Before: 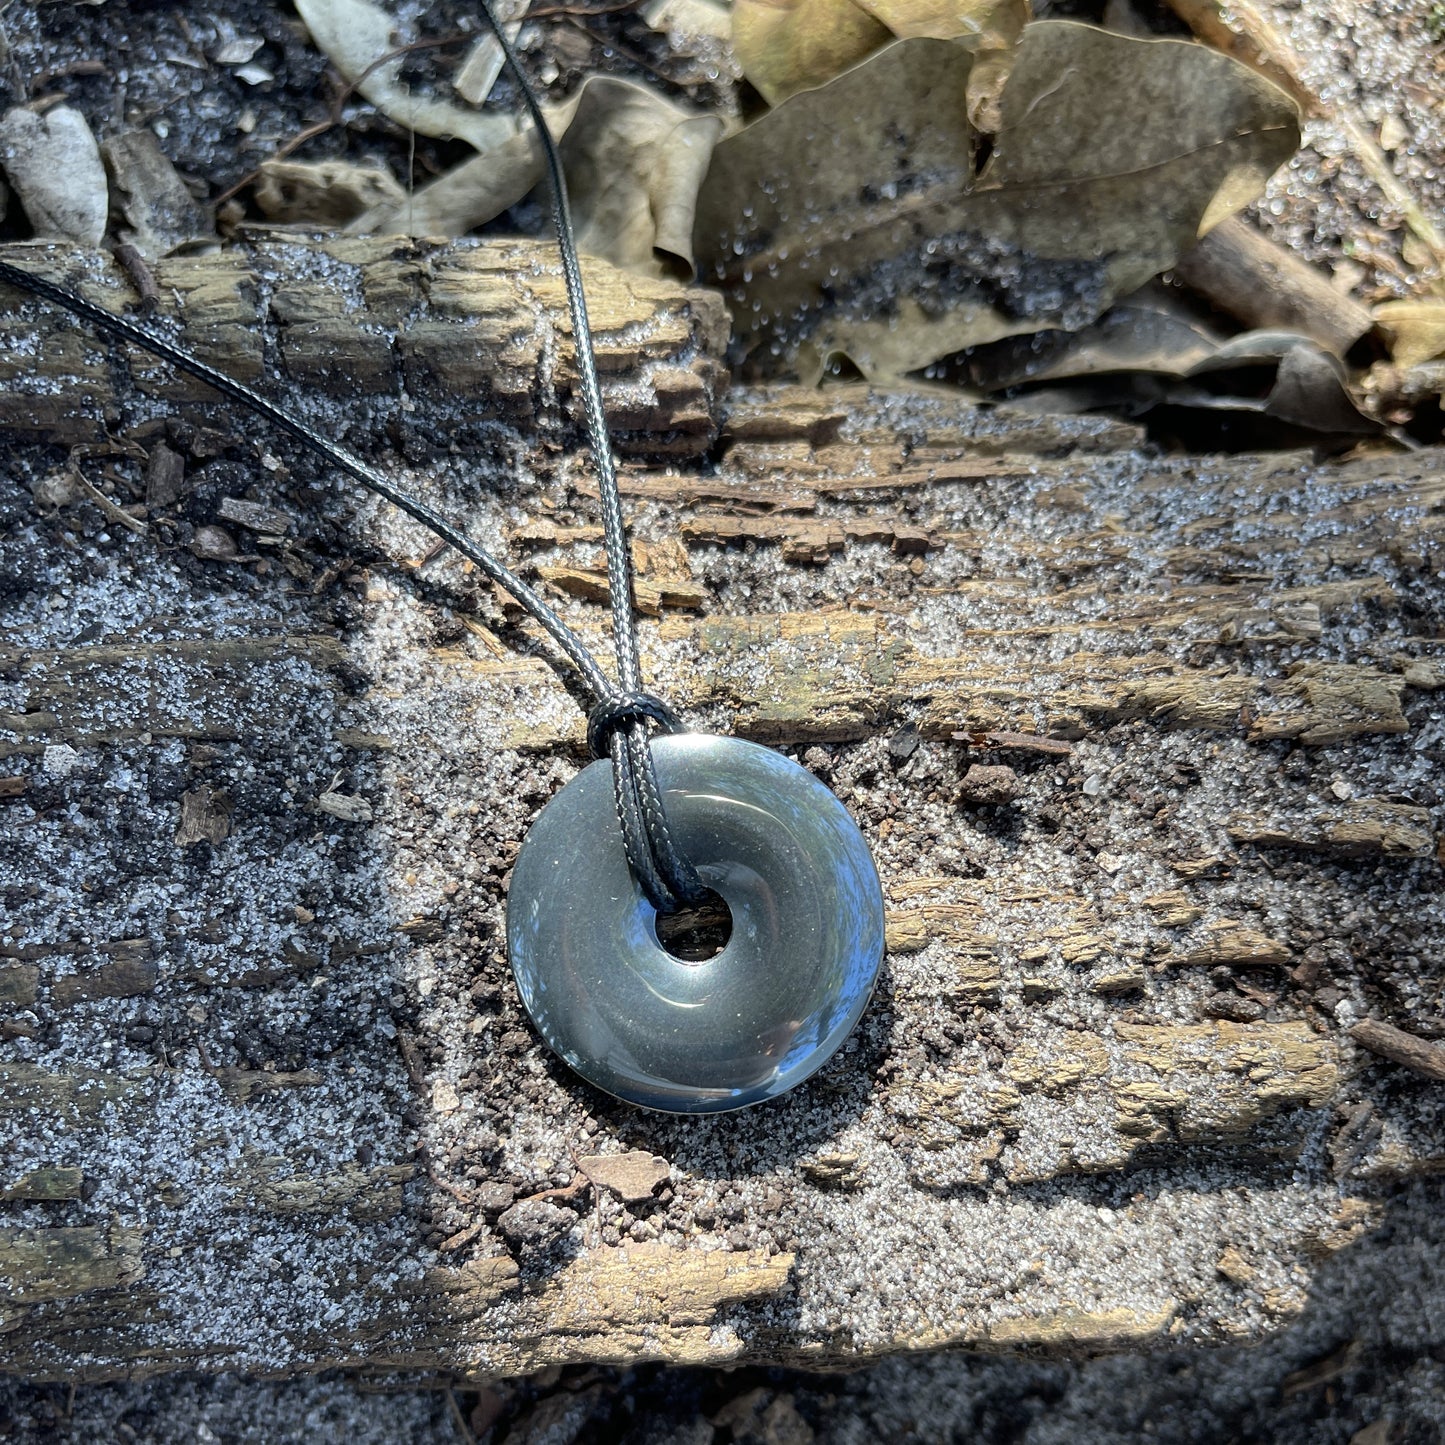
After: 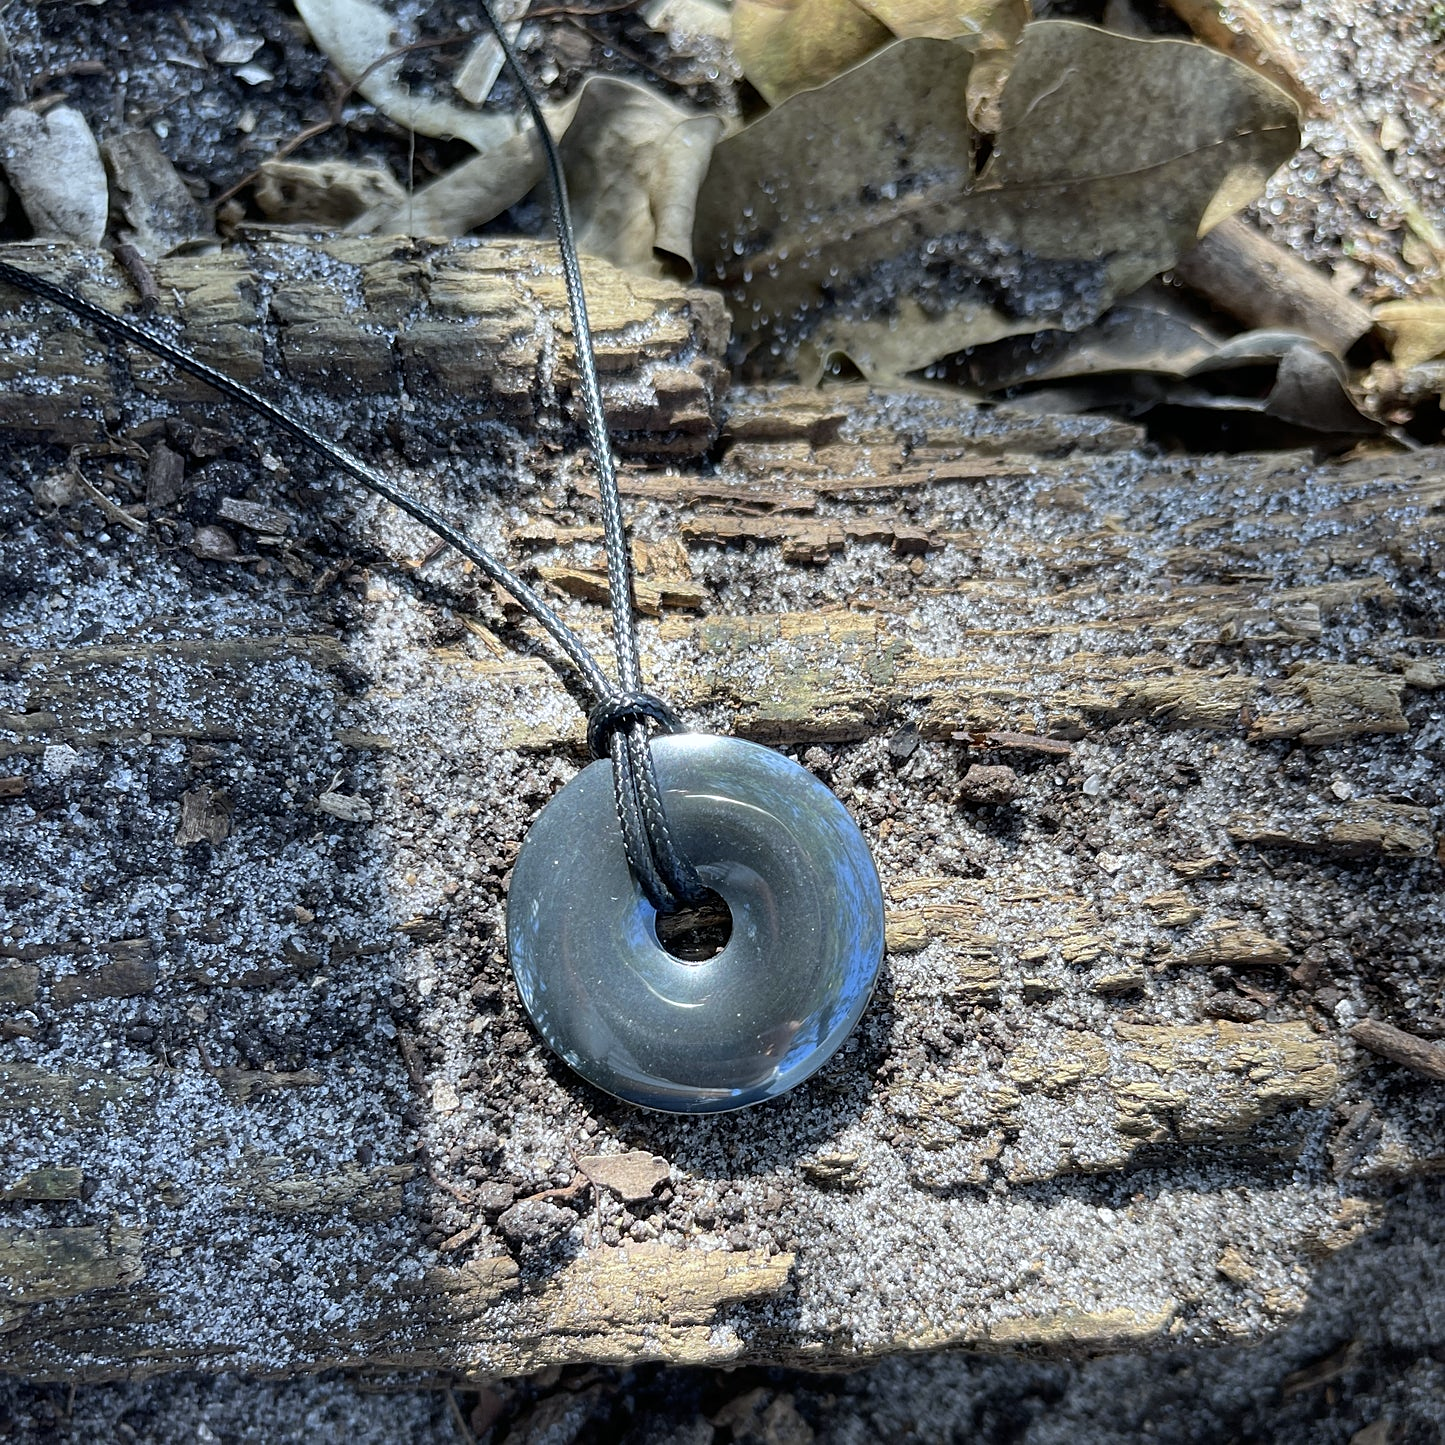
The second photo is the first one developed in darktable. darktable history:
sharpen: amount 0.2
white balance: red 0.974, blue 1.044
